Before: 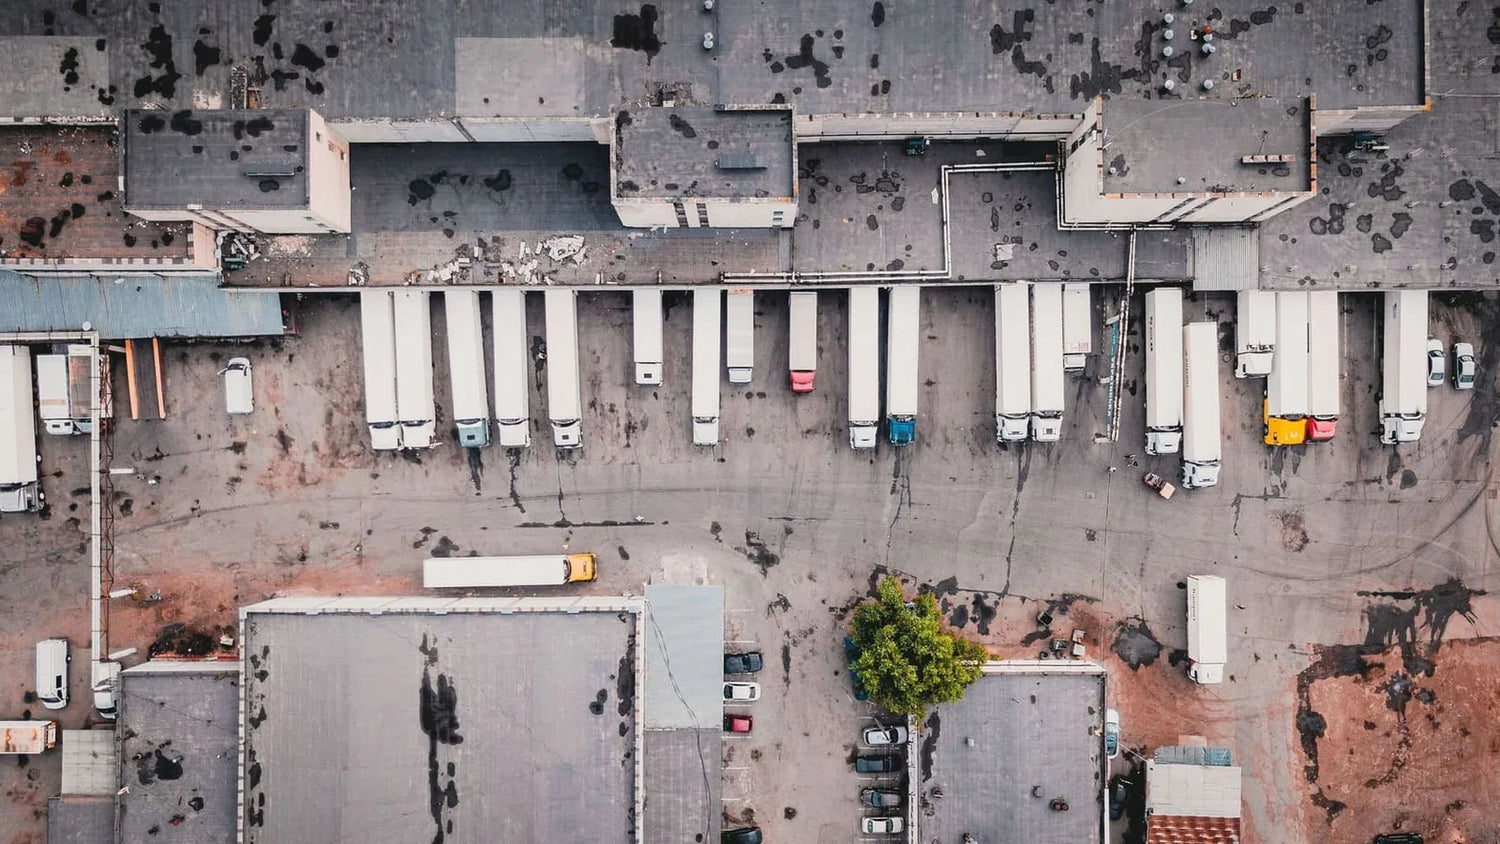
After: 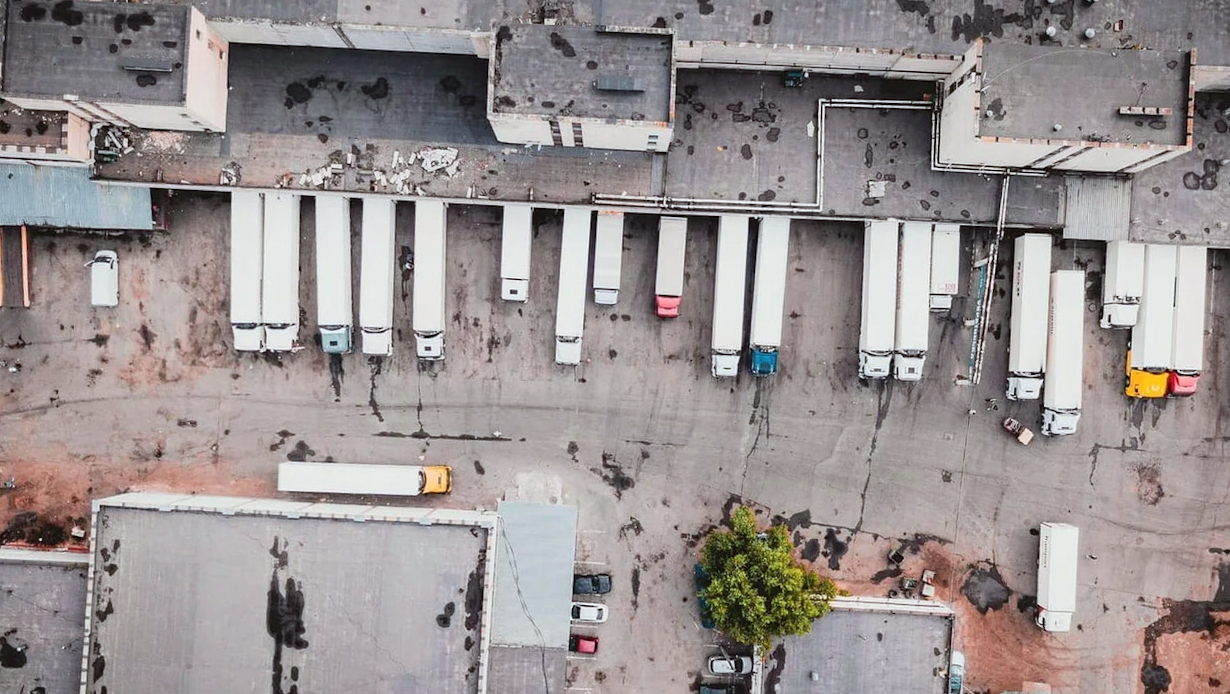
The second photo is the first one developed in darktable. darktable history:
color correction: highlights a* -2.89, highlights b* -2.48, shadows a* 2.46, shadows b* 2.86
crop and rotate: angle -3.29°, left 5.063%, top 5.228%, right 4.665%, bottom 4.189%
contrast brightness saturation: contrast 0.099, brightness 0.024, saturation 0.018
exposure: compensate highlight preservation false
